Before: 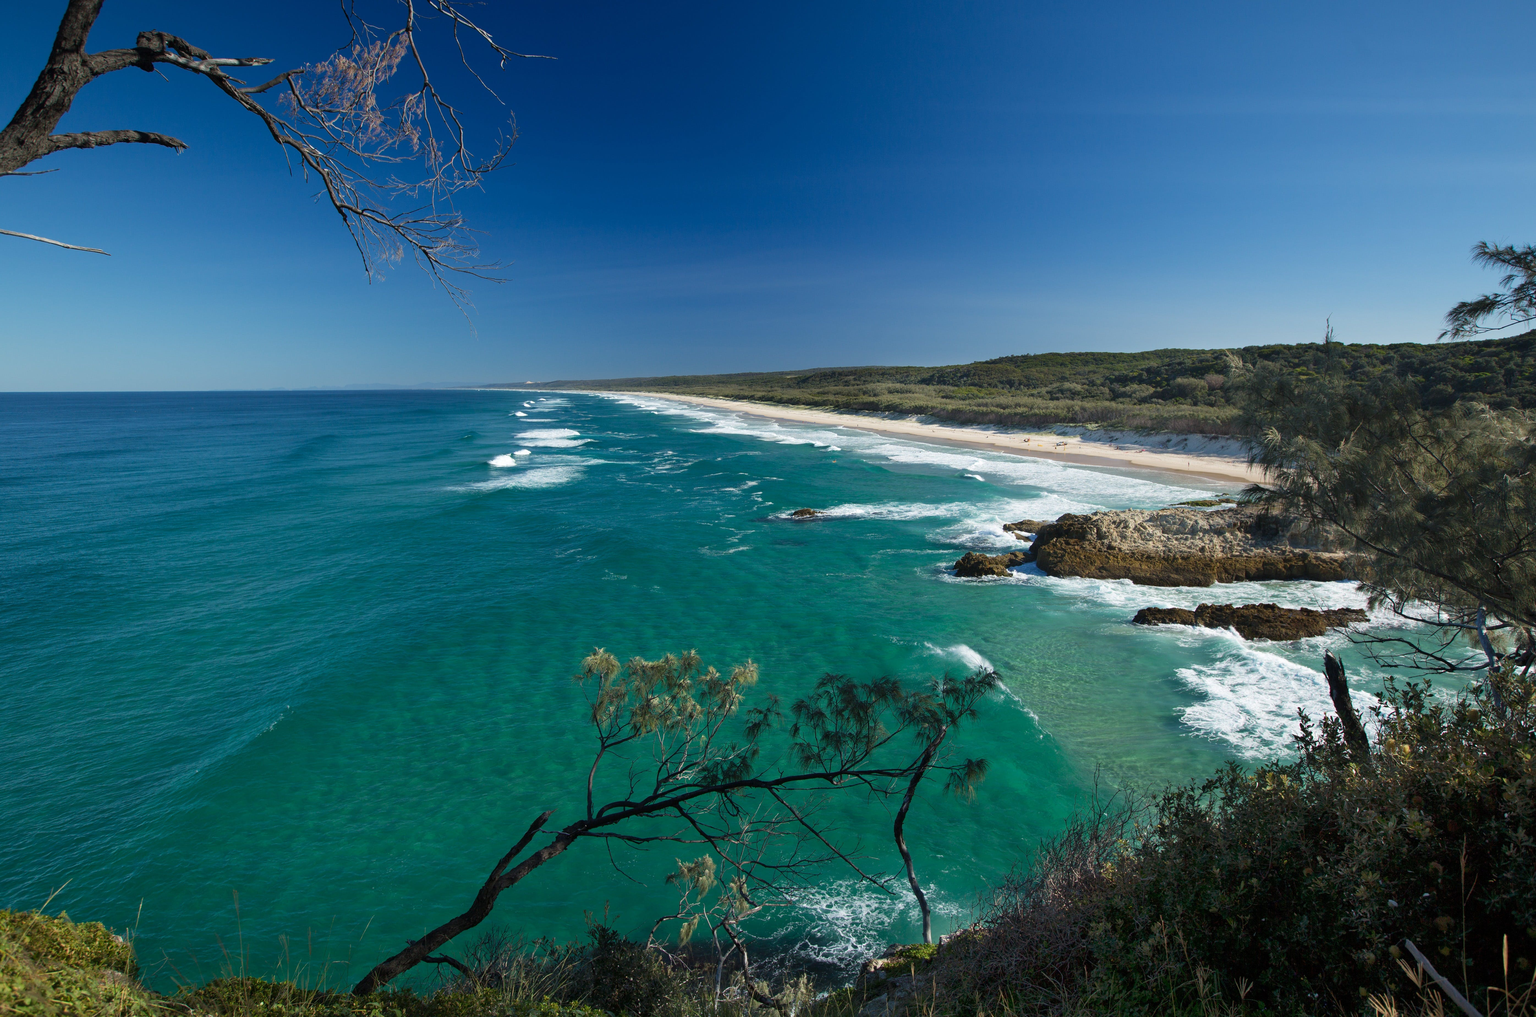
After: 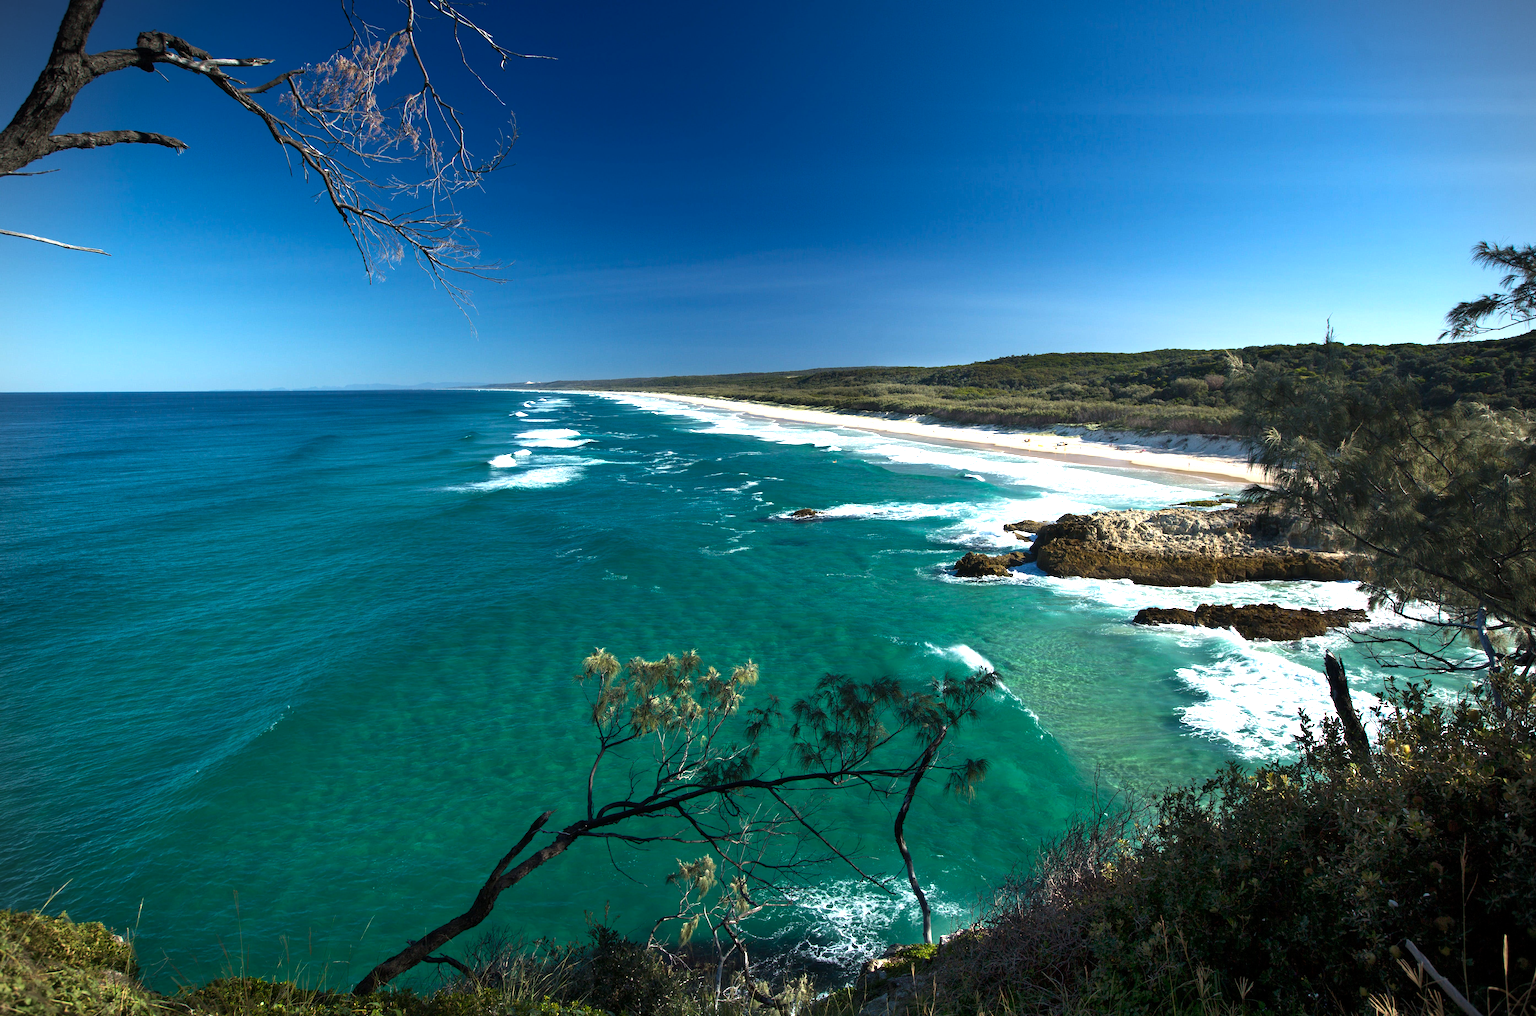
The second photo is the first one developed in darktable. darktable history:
color balance rgb: perceptual brilliance grading › highlights 14.29%, perceptual brilliance grading › mid-tones -5.92%, perceptual brilliance grading › shadows -26.83%, global vibrance 31.18%
vignetting: fall-off start 91.19%
exposure: black level correction 0.001, exposure 0.5 EV, compensate exposure bias true, compensate highlight preservation false
